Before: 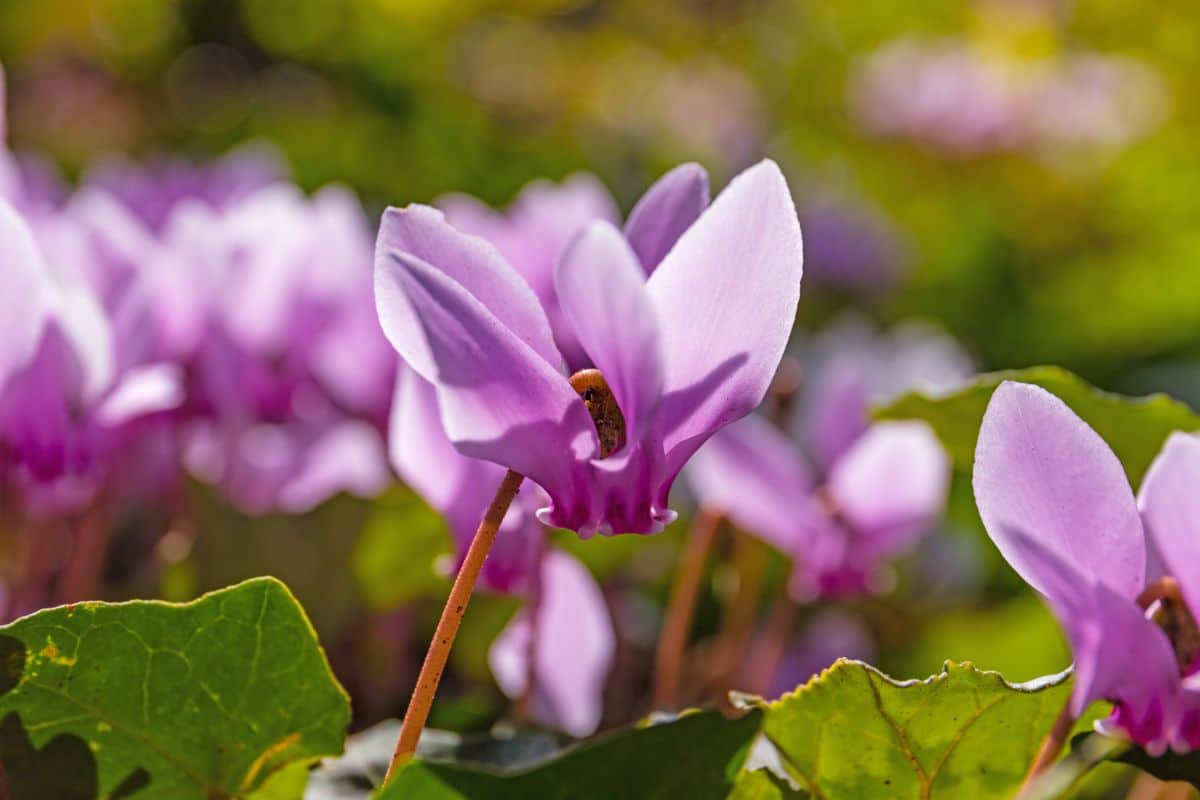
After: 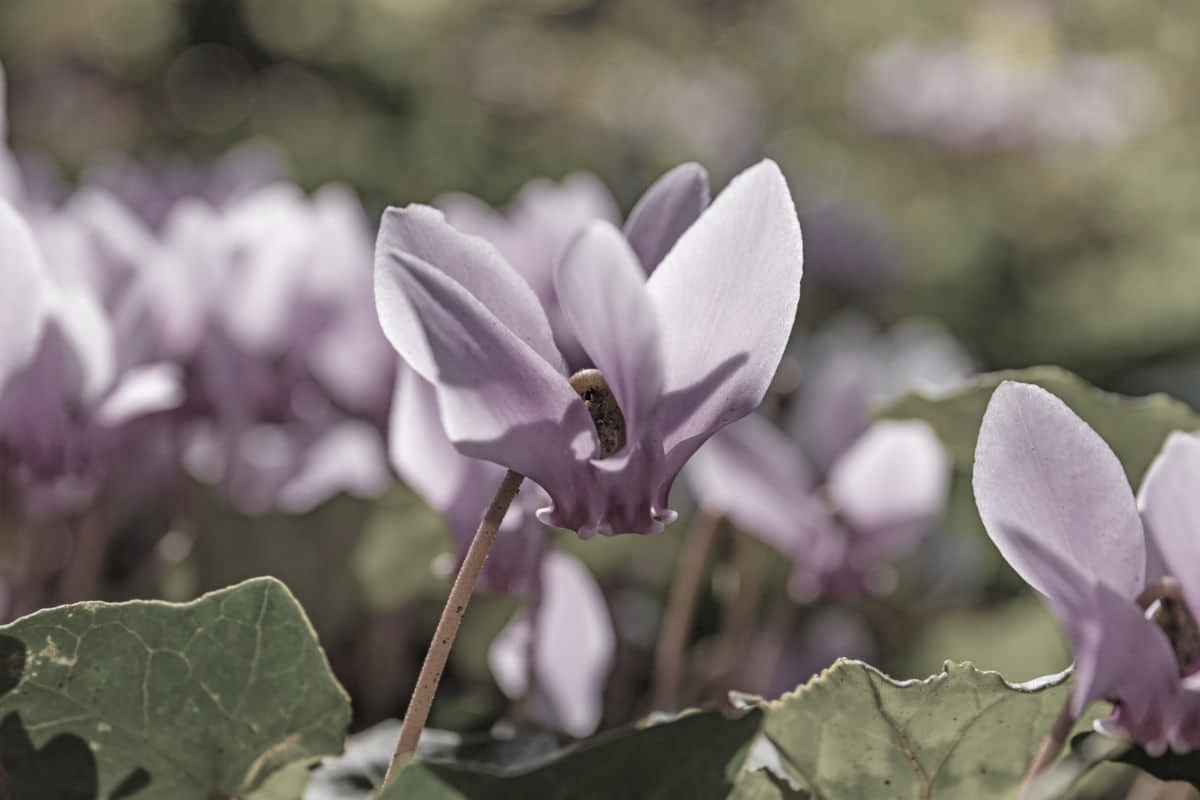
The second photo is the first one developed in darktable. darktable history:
color correction: highlights b* 0.05, saturation 0.271
